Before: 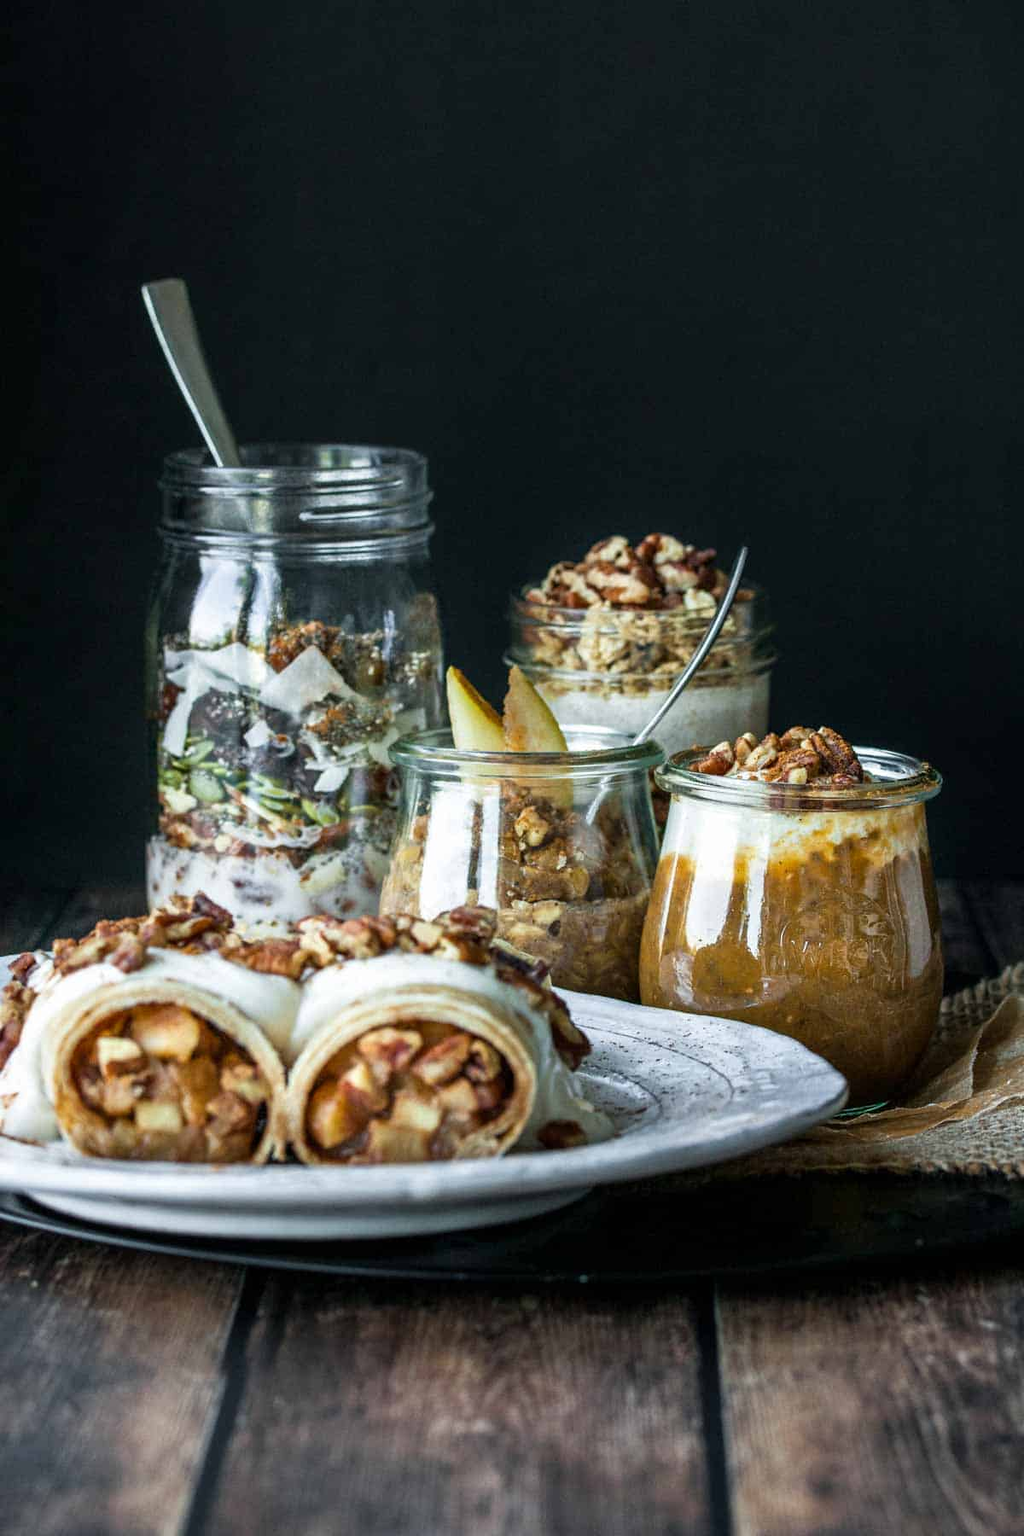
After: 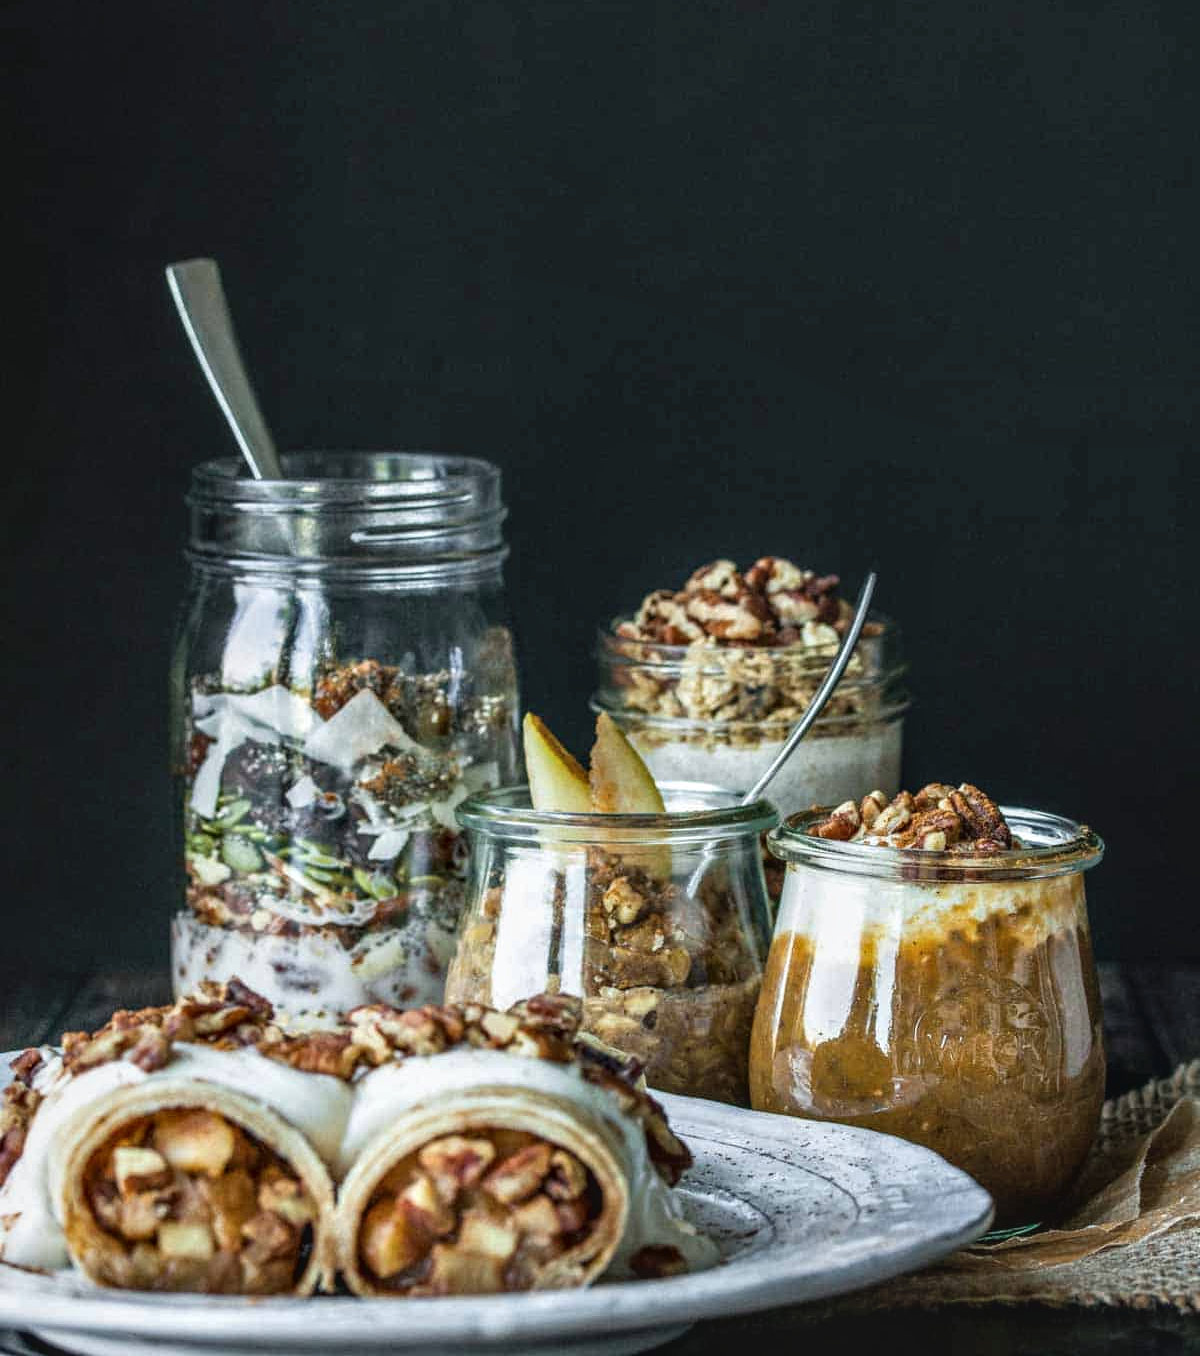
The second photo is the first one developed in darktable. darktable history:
contrast brightness saturation: contrast -0.101, saturation -0.084
crop: top 3.779%, bottom 20.857%
contrast equalizer: octaves 7, y [[0.524 ×6], [0.512 ×6], [0.379 ×6], [0 ×6], [0 ×6]]
exposure: compensate highlight preservation false
local contrast: on, module defaults
